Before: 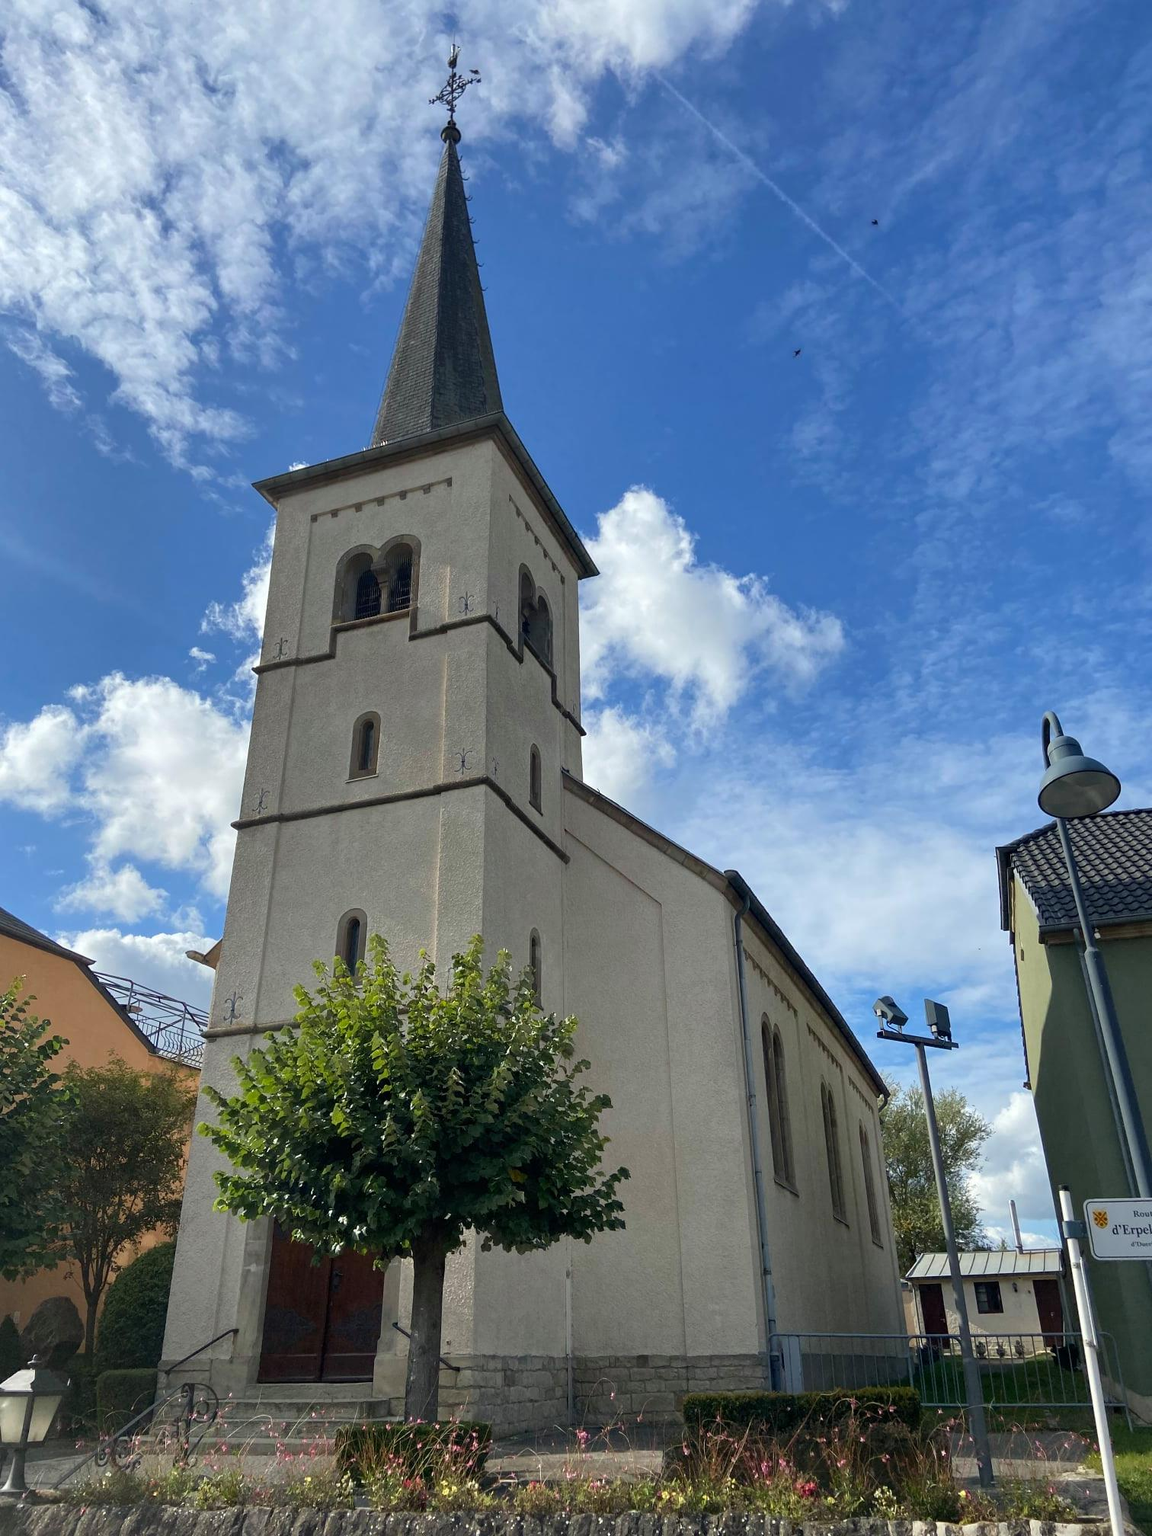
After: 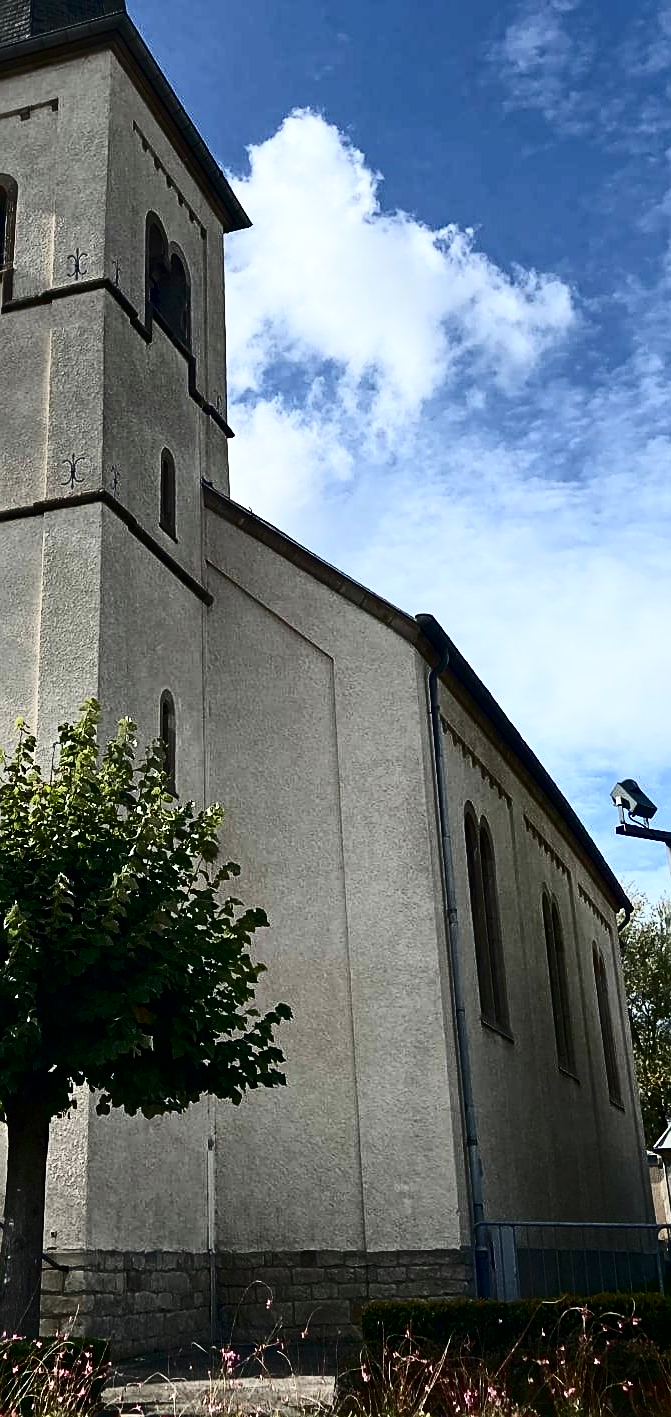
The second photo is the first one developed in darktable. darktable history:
sharpen: on, module defaults
crop: left 35.432%, top 26.233%, right 20.145%, bottom 3.432%
contrast brightness saturation: contrast 0.5, saturation -0.1
